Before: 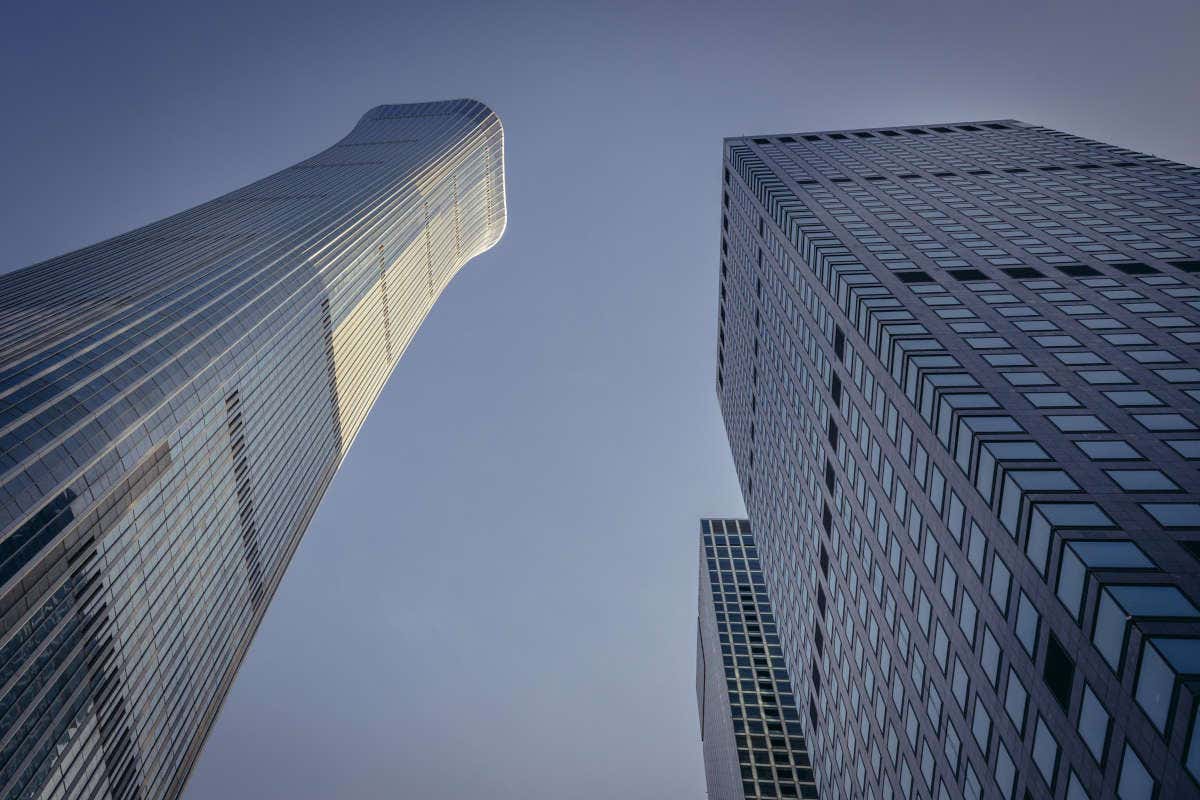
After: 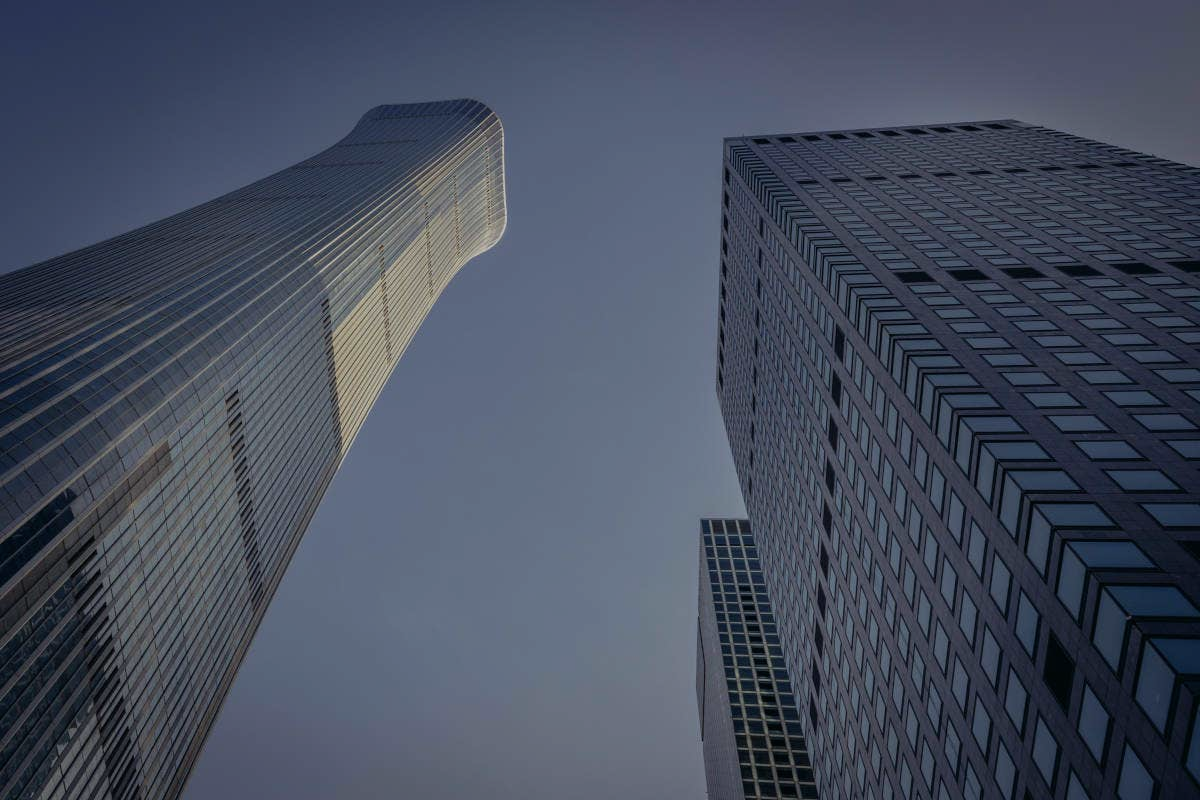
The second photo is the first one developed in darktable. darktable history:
exposure: exposure -0.904 EV, compensate exposure bias true, compensate highlight preservation false
